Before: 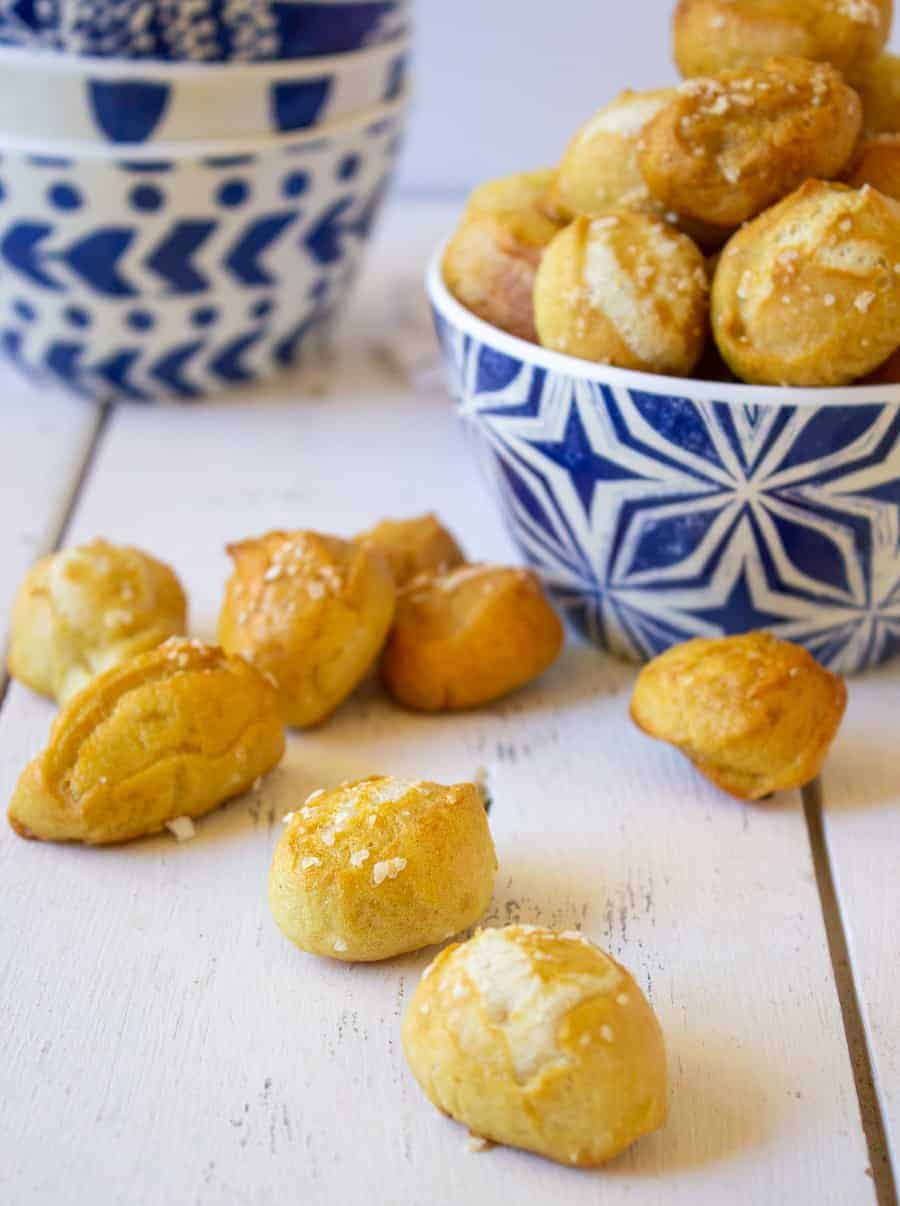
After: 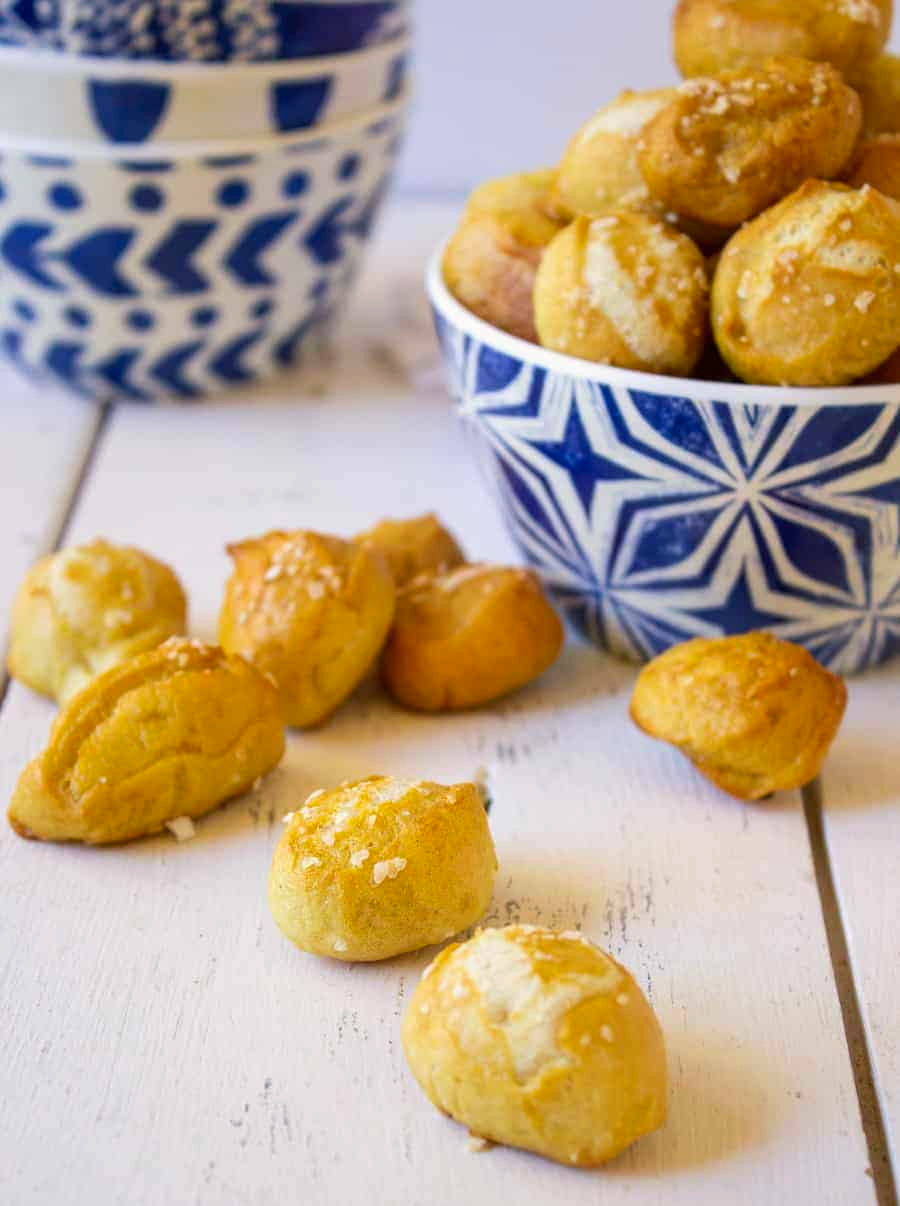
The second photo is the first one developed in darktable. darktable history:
color balance rgb: shadows lift › luminance -9.313%, highlights gain › chroma 1.104%, highlights gain › hue 68.52°, perceptual saturation grading › global saturation 0.717%, global vibrance 20%
